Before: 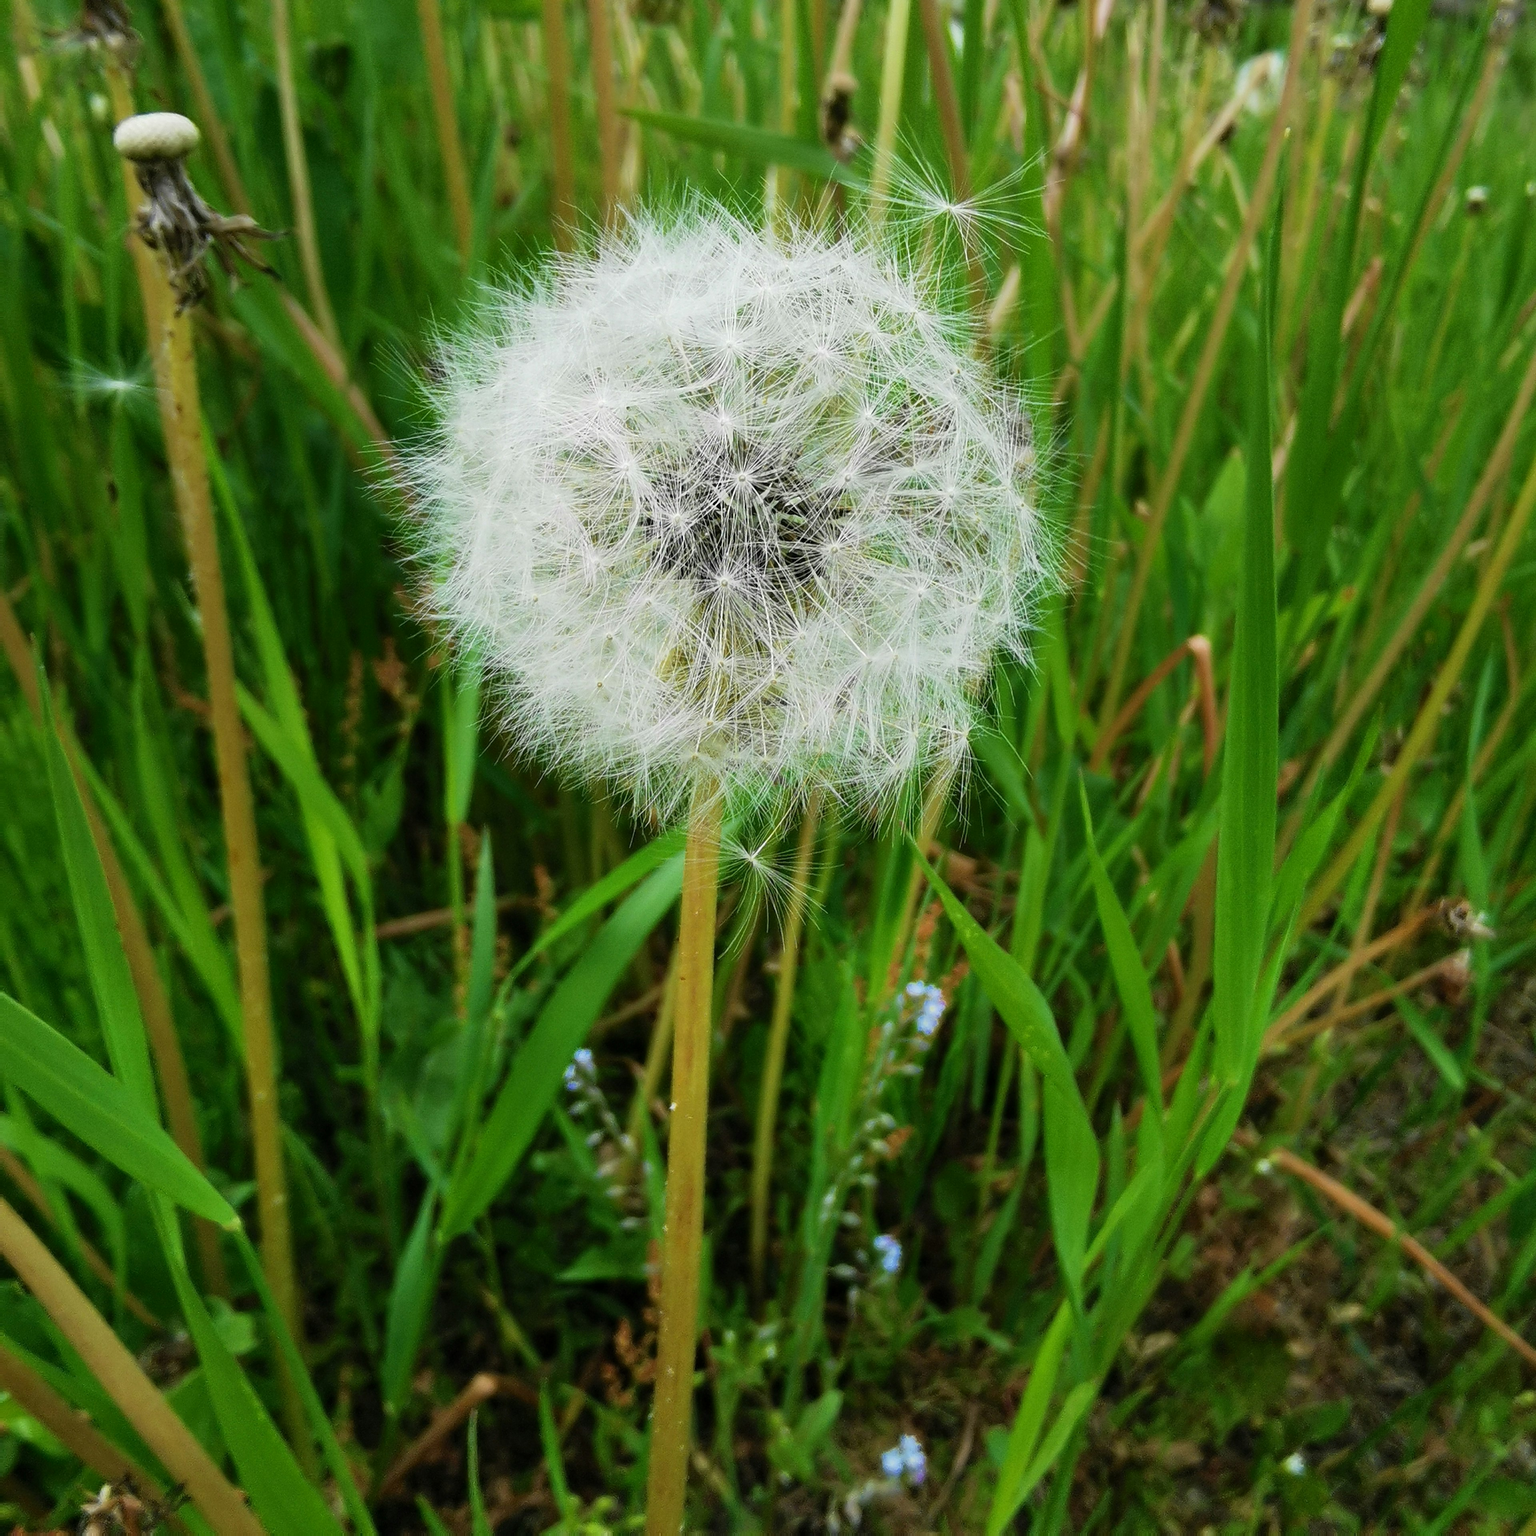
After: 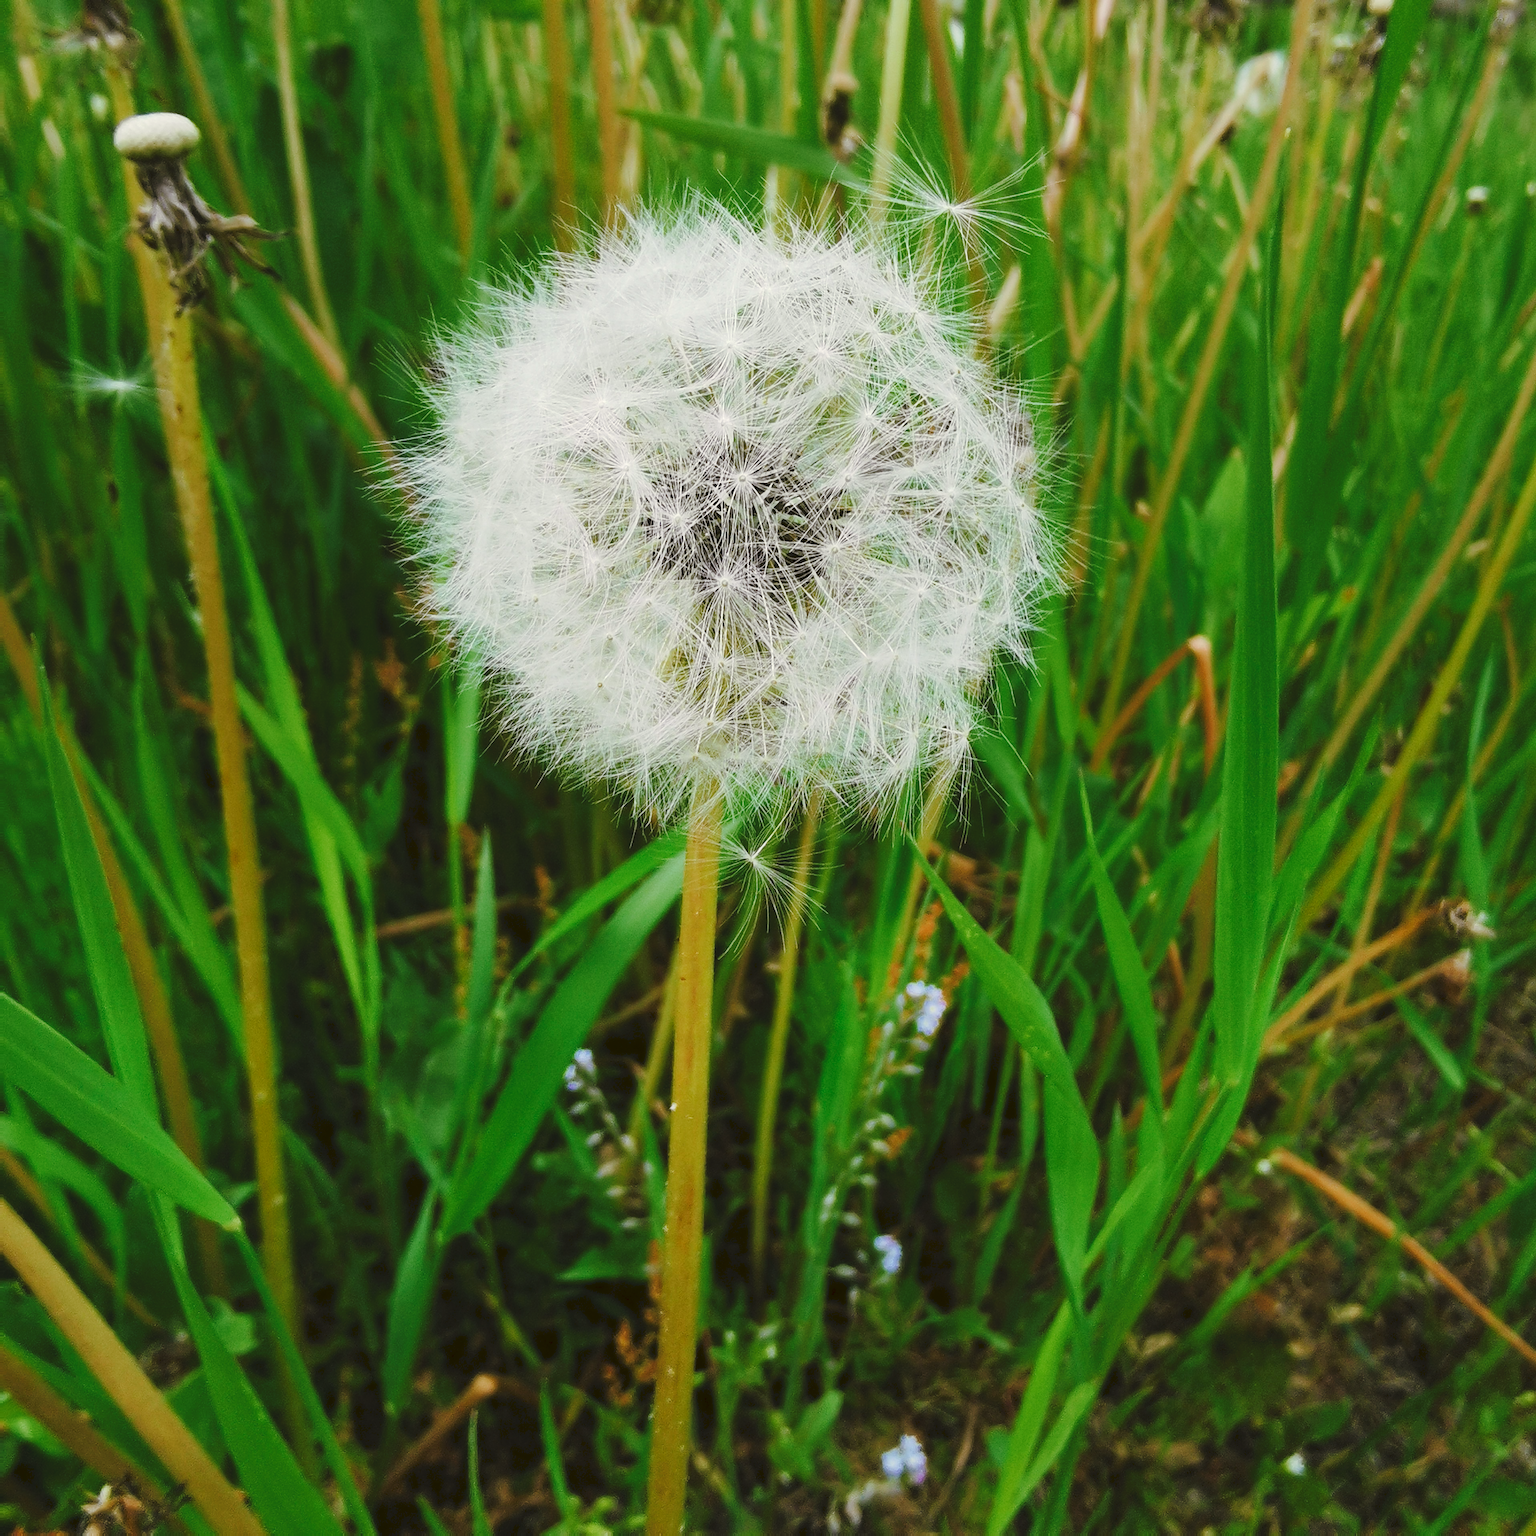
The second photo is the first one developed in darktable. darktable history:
tone curve: curves: ch0 [(0, 0) (0.003, 0.06) (0.011, 0.071) (0.025, 0.085) (0.044, 0.104) (0.069, 0.123) (0.1, 0.146) (0.136, 0.167) (0.177, 0.205) (0.224, 0.248) (0.277, 0.309) (0.335, 0.384) (0.399, 0.467) (0.468, 0.553) (0.543, 0.633) (0.623, 0.698) (0.709, 0.769) (0.801, 0.841) (0.898, 0.912) (1, 1)], preserve colors none
color look up table: target L [94.46, 89.08, 89.27, 86.03, 74.41, 65.79, 67.59, 58.86, 51.73, 43.98, 42.05, 29.84, 3.159, 200.52, 85.51, 80.22, 71.7, 64.44, 59.32, 53.44, 50.28, 51.66, 48.58, 46.18, 40.39, 34.24, 8.98, 97.91, 82.41, 71.37, 67.07, 57.31, 67.86, 49.38, 49.78, 40.86, 35.93, 42.02, 32.42, 34.98, 18.69, 19.16, 6.185, 80.17, 77.14, 72.91, 62.49, 53.46, 31.86], target a [-10.58, -36.25, -32.9, -58.53, -15.26, -22.18, -47.4, -60.54, -7.648, -29.55, -33.21, -16.22, -4.47, 0, -5.379, 21.14, 21.4, 53.12, 54.27, 42.09, 17.98, 59.02, 71.2, 30.91, 20.88, 52.24, 17.09, 0.373, 28.71, 8.068, 1.431, 74.5, 49.37, 23.35, 60.64, 20.68, 43.06, 56.93, 2.938, 39.06, 19.55, 39.59, 3.461, 1.52, -45.3, -26.07, -20.05, -13.19, -20.59], target b [34.44, 56.08, 19.27, 25.43, 28.18, 62.62, 6.171, 51.36, 13.44, 43.8, 18.34, 42.13, 4.919, 0, 70.61, 20.16, 49.05, 22.43, 65.4, 55.08, 53.83, 7.646, 66.66, 6.32, 38.1, 42.21, 14.96, 5.147, -17.62, -32.53, 1.602, -20.94, -39.44, -18.79, -27.38, -55.4, -5.828, -48.33, 3.556, -65.9, 7.71, -30.71, -12.17, -16.08, -12.53, -32.31, -7.446, -34.76, -3.203], num patches 49
